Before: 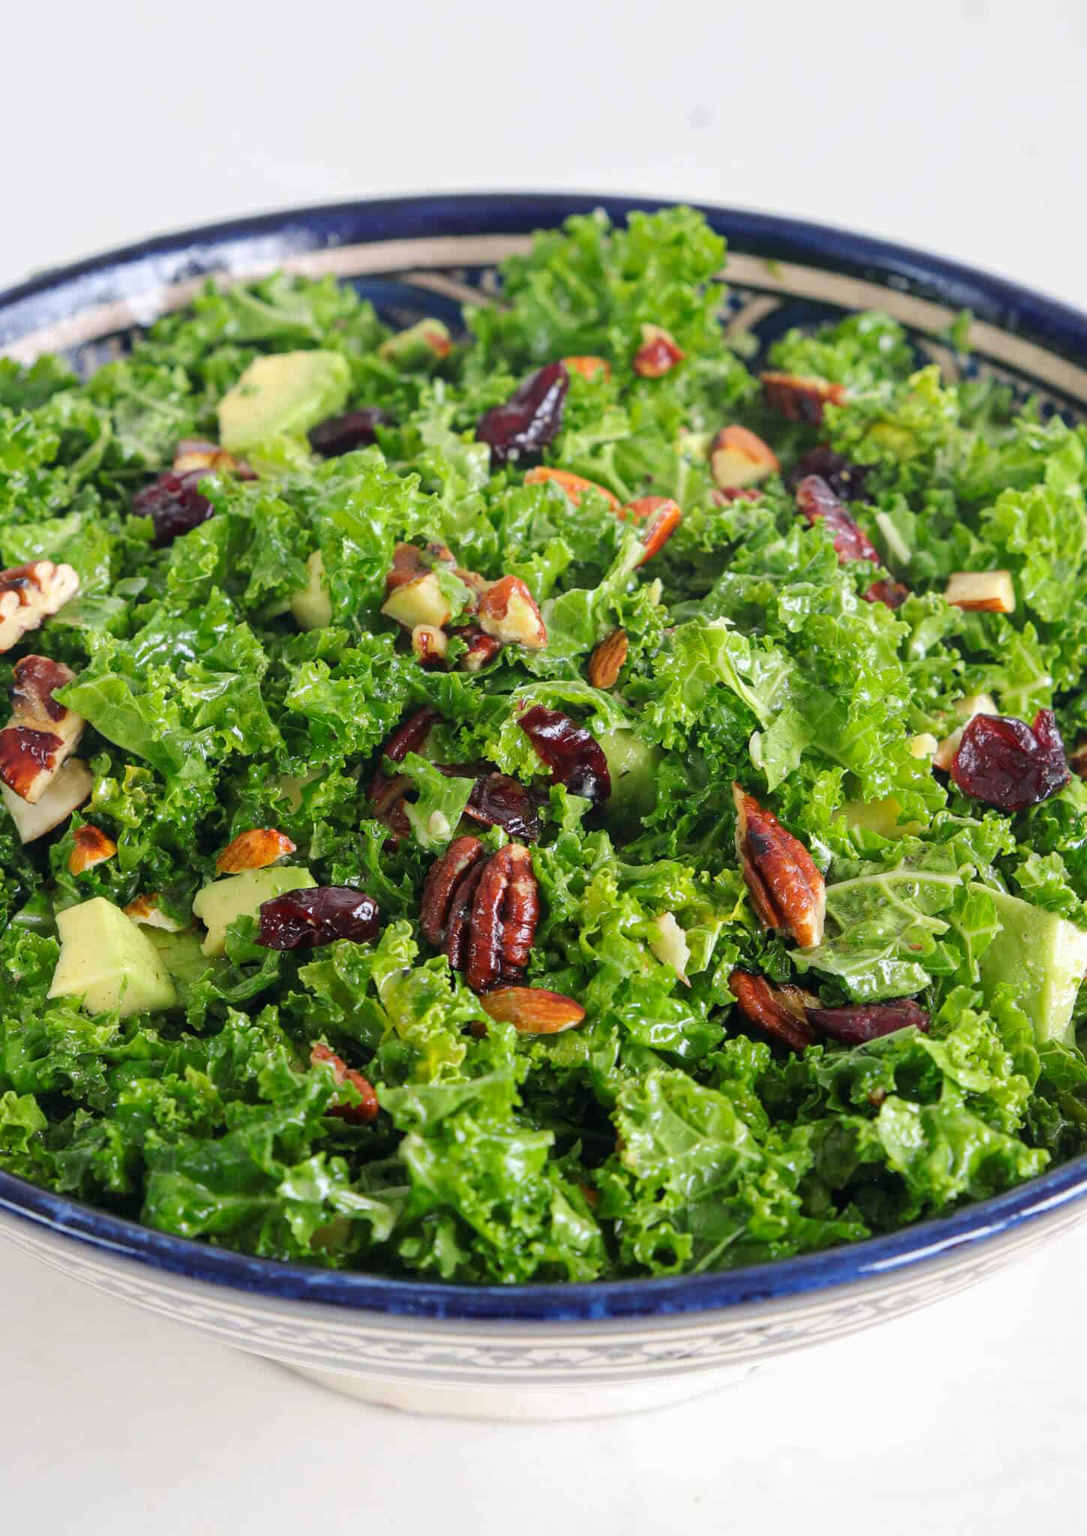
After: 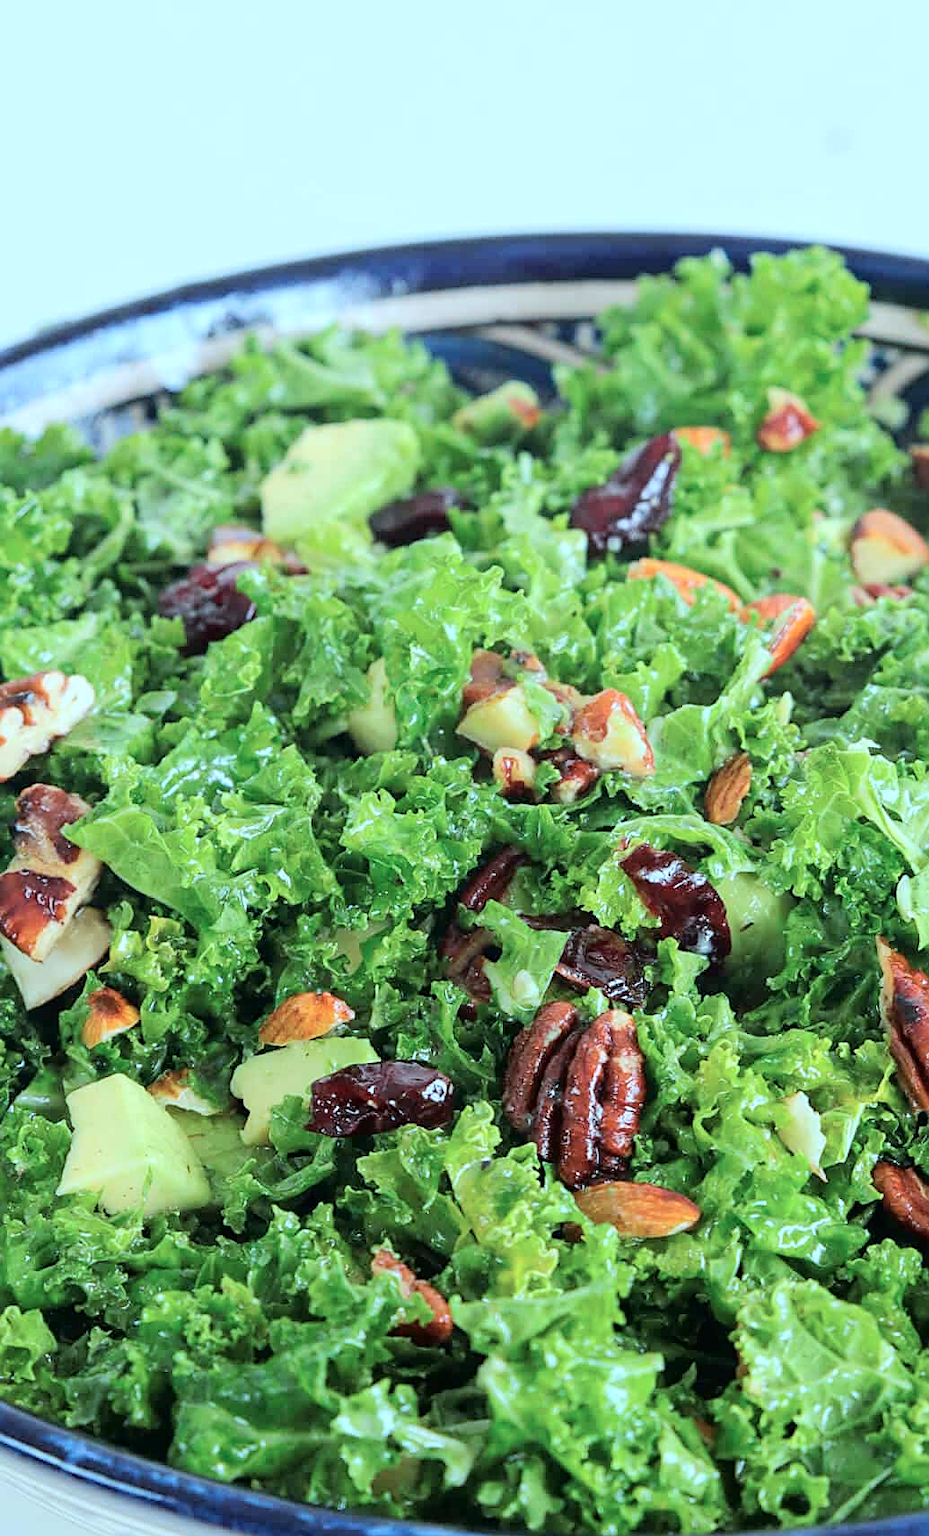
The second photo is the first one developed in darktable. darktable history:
color correction: highlights a* -12.09, highlights b* -15.87
sharpen: on, module defaults
crop: right 28.515%, bottom 16.423%
tone curve: curves: ch0 [(0, 0) (0.07, 0.057) (0.15, 0.177) (0.352, 0.445) (0.59, 0.703) (0.857, 0.908) (1, 1)], color space Lab, independent channels, preserve colors none
